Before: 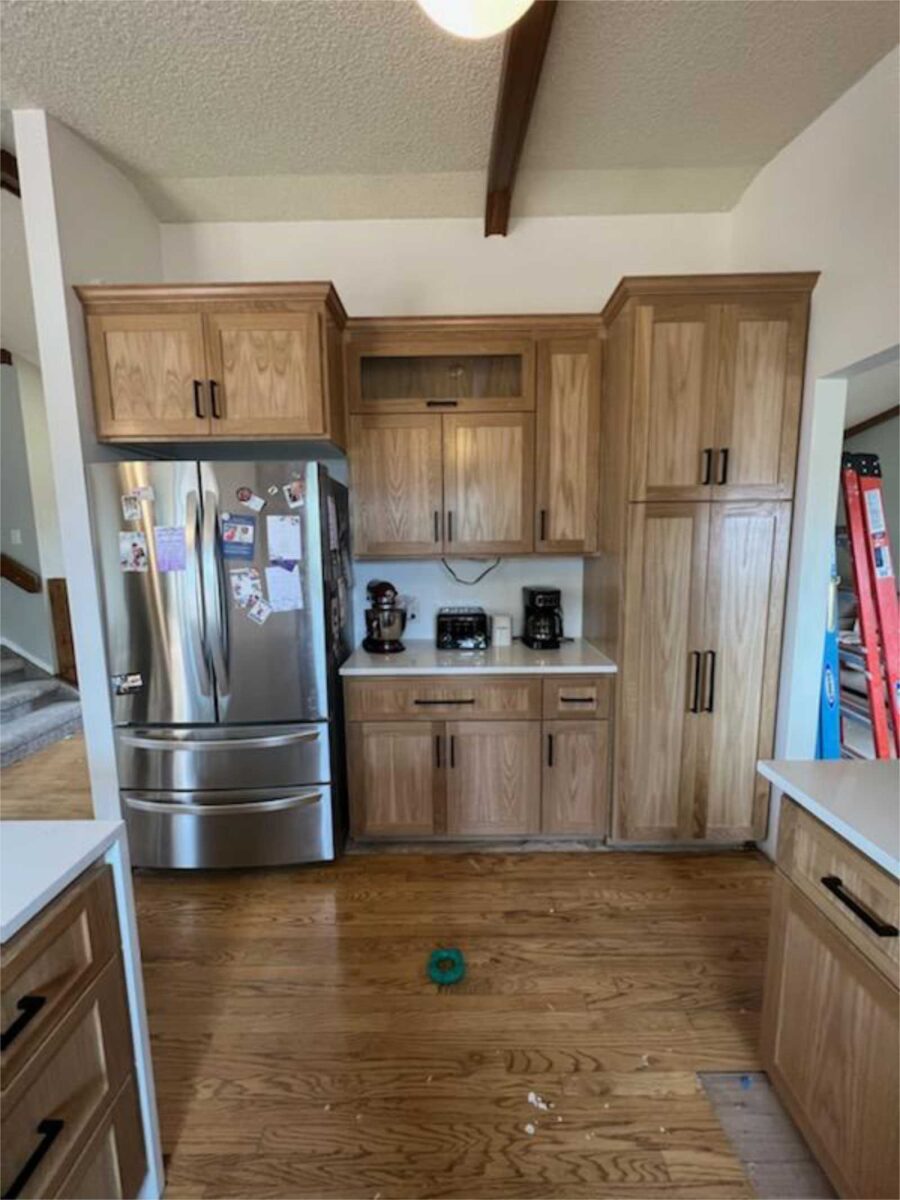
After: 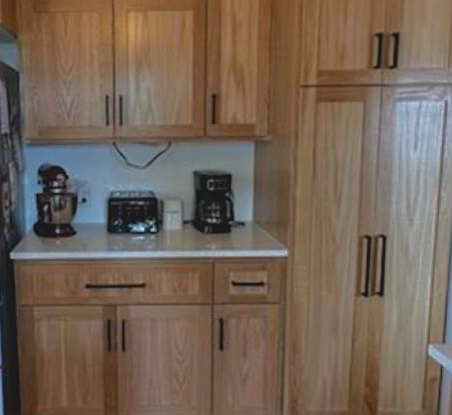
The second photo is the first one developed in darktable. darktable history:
tone curve: curves: ch0 [(0, 0) (0.48, 0.431) (0.7, 0.609) (0.864, 0.854) (1, 1)]
contrast brightness saturation: contrast -0.19, saturation 0.19
sharpen: on, module defaults
crop: left 36.607%, top 34.735%, right 13.146%, bottom 30.611%
color zones: curves: ch1 [(0.309, 0.524) (0.41, 0.329) (0.508, 0.509)]; ch2 [(0.25, 0.457) (0.75, 0.5)]
